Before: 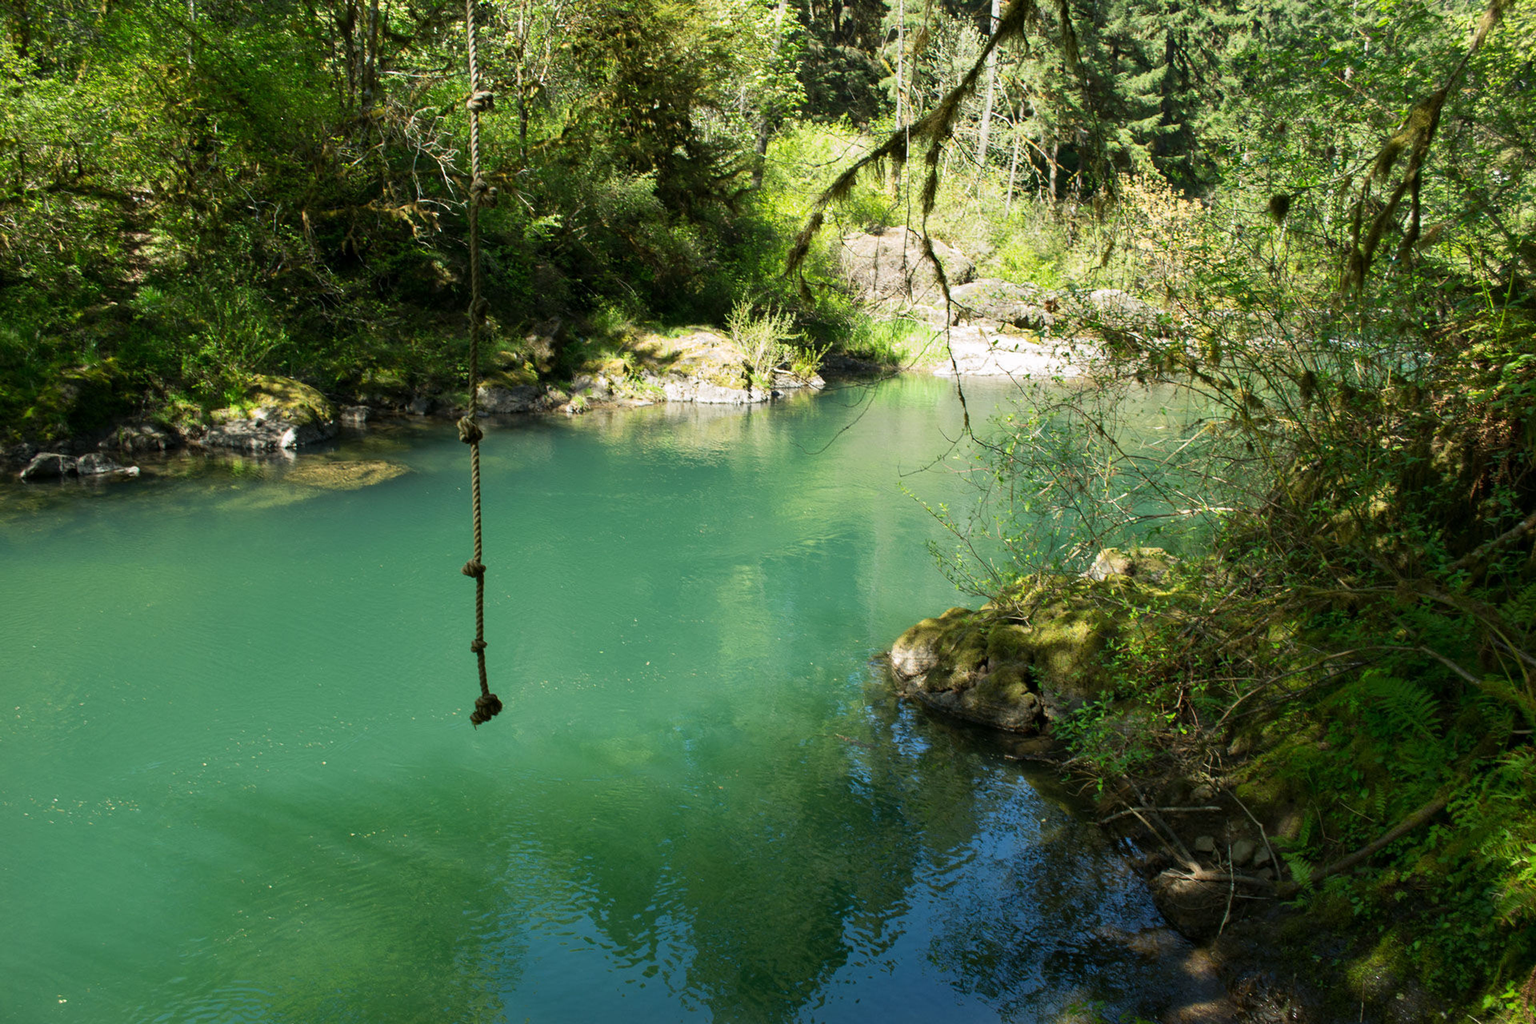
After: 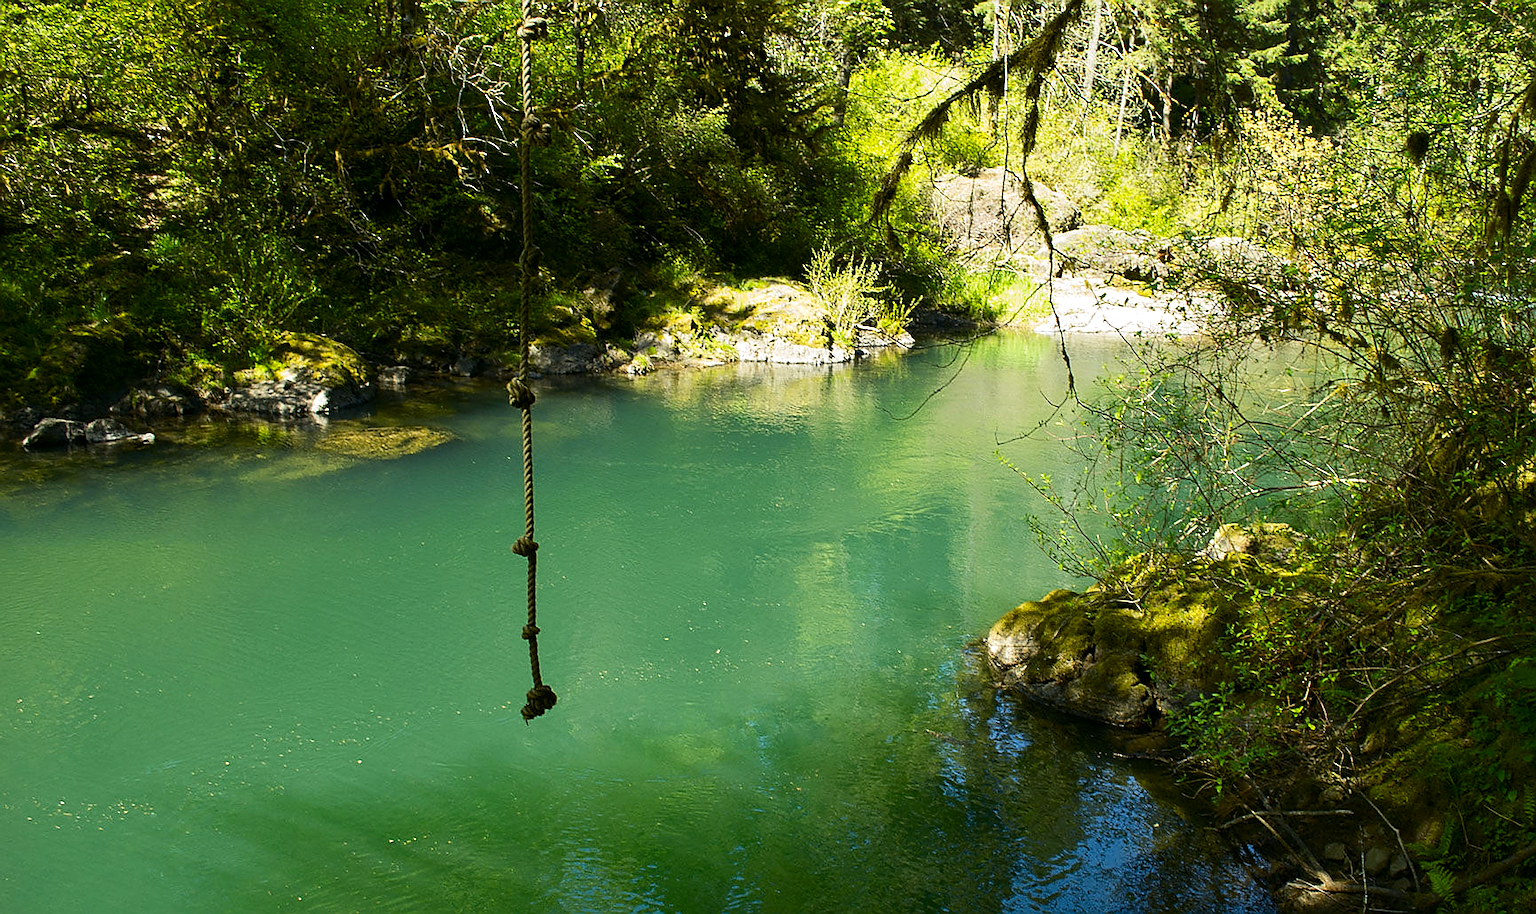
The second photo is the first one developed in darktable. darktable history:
tone curve: curves: ch0 [(0, 0) (0.227, 0.17) (0.766, 0.774) (1, 1)]; ch1 [(0, 0) (0.114, 0.127) (0.437, 0.452) (0.498, 0.495) (0.579, 0.576) (1, 1)]; ch2 [(0, 0) (0.233, 0.259) (0.493, 0.492) (0.568, 0.579) (1, 1)], color space Lab, independent channels, preserve colors none
exposure: compensate highlight preservation false
sharpen: amount 1.845
color balance rgb: perceptual saturation grading › global saturation 25.237%, perceptual brilliance grading › global brilliance 2.821%
crop: top 7.406%, right 9.715%, bottom 11.98%
